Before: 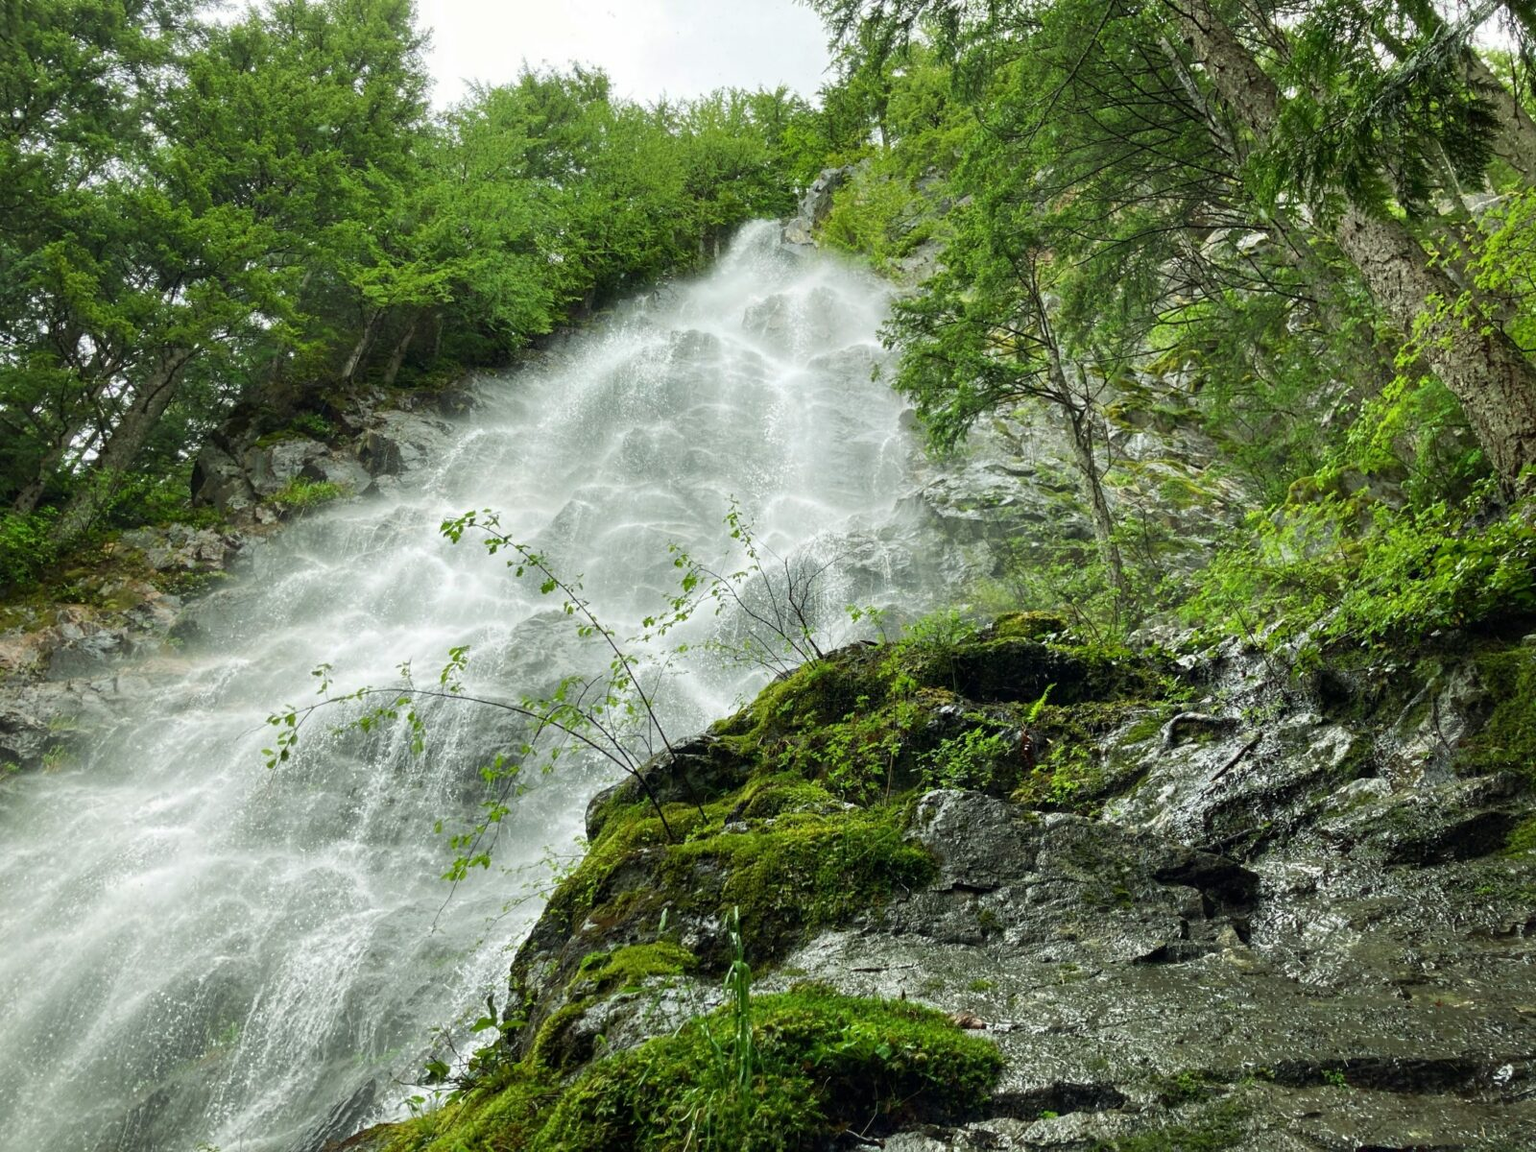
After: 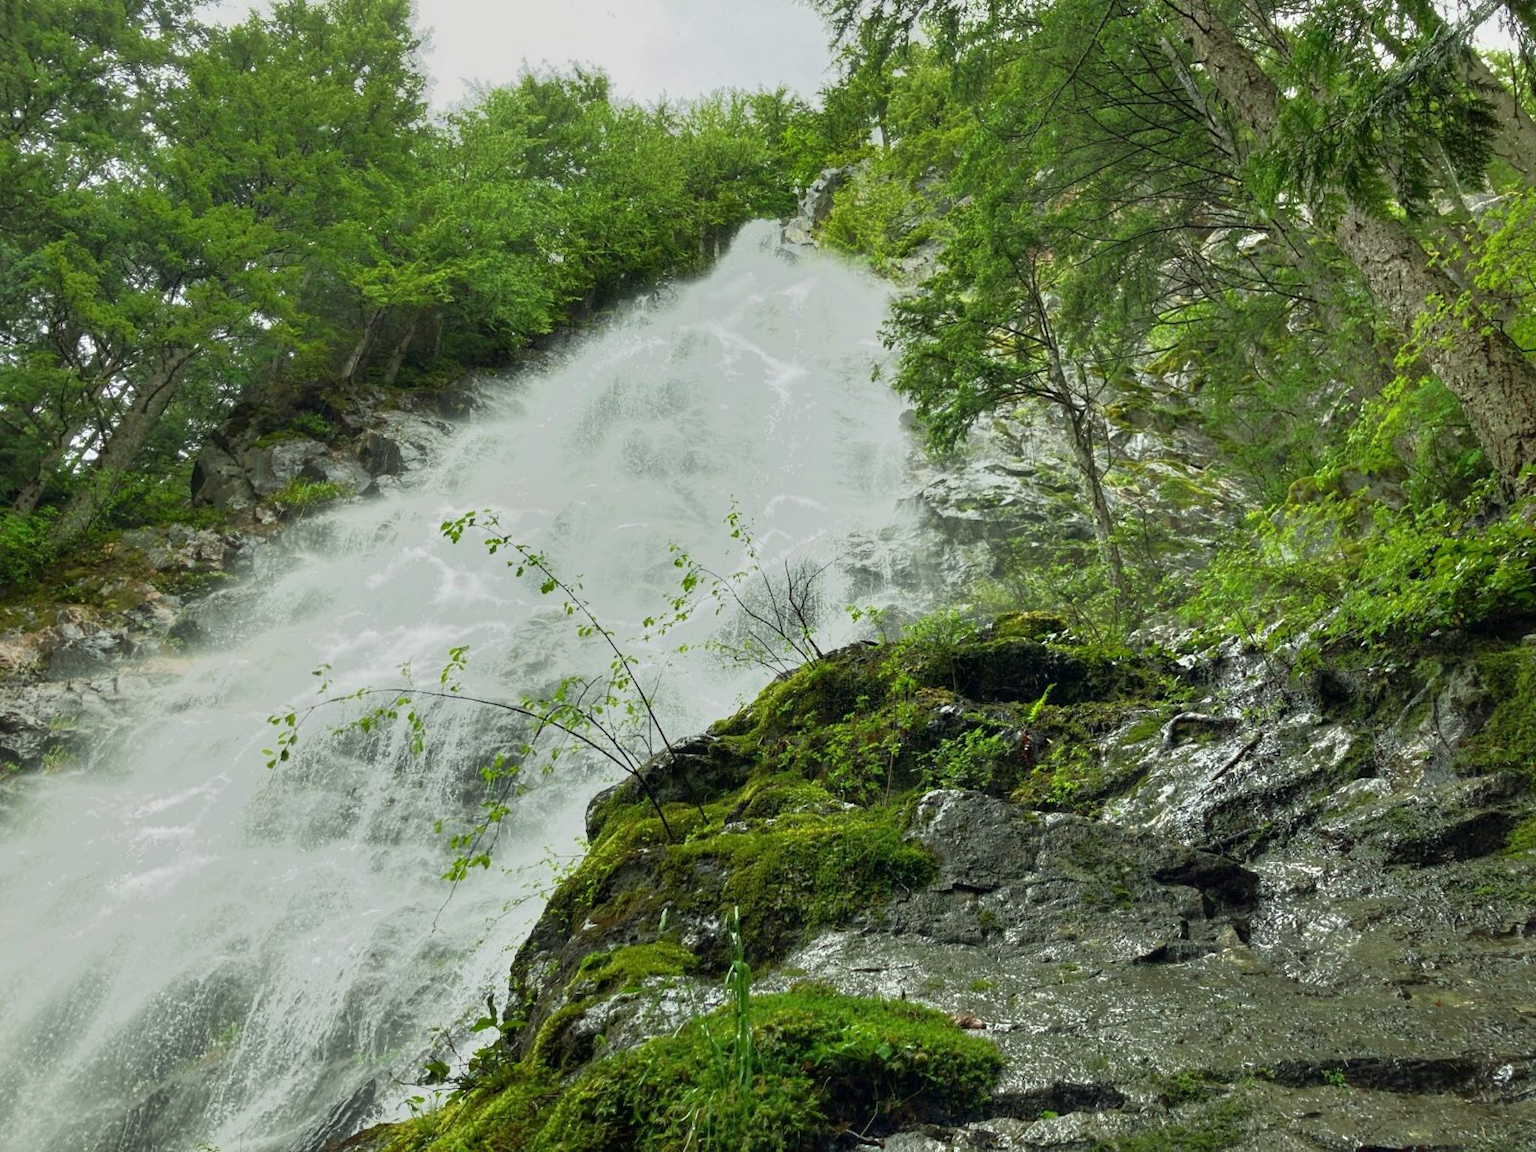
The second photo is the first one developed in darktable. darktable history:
white balance: emerald 1
tone equalizer: -7 EV -0.63 EV, -6 EV 1 EV, -5 EV -0.45 EV, -4 EV 0.43 EV, -3 EV 0.41 EV, -2 EV 0.15 EV, -1 EV -0.15 EV, +0 EV -0.39 EV, smoothing diameter 25%, edges refinement/feathering 10, preserve details guided filter
